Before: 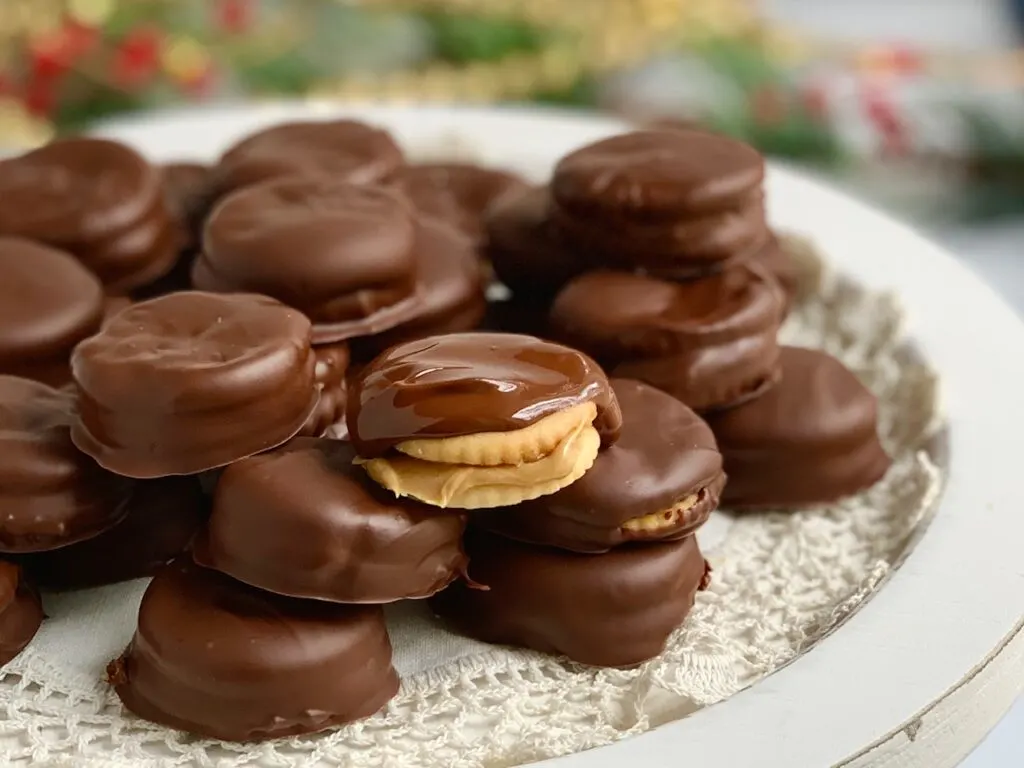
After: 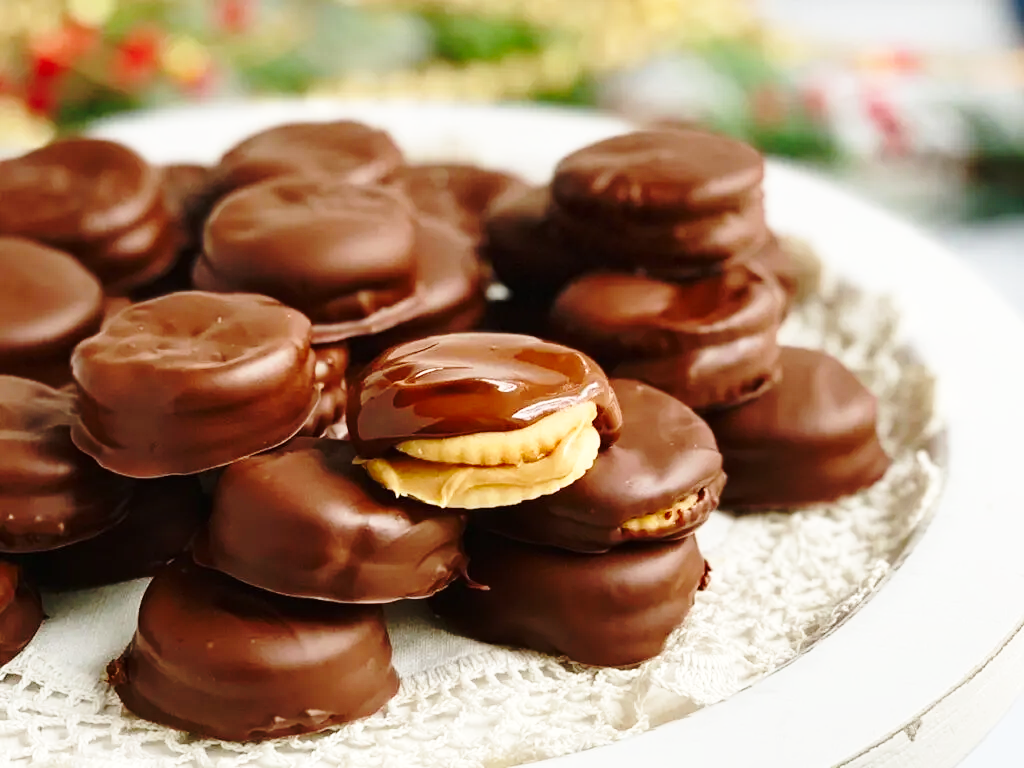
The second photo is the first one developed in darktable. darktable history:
tone equalizer: on, module defaults
base curve: curves: ch0 [(0, 0) (0.036, 0.037) (0.121, 0.228) (0.46, 0.76) (0.859, 0.983) (1, 1)], preserve colors none
